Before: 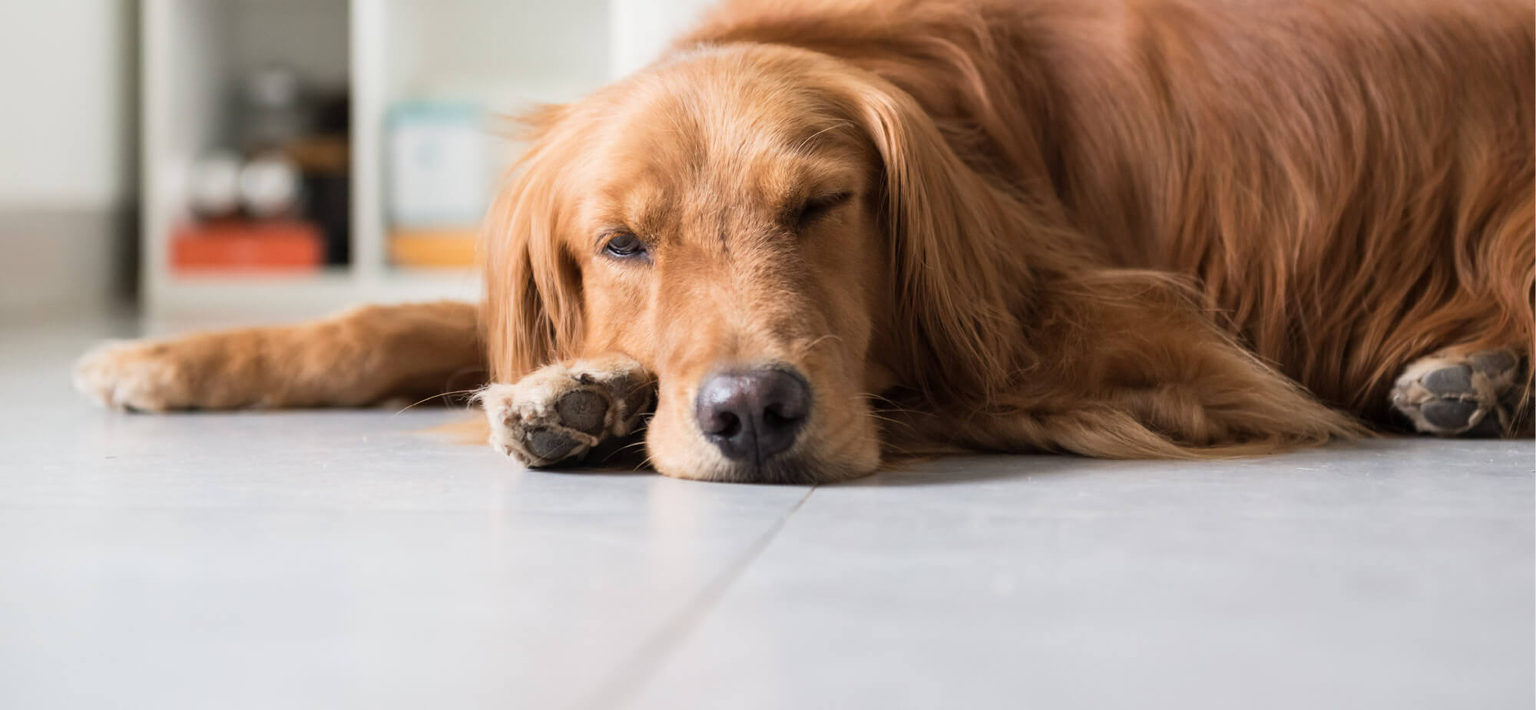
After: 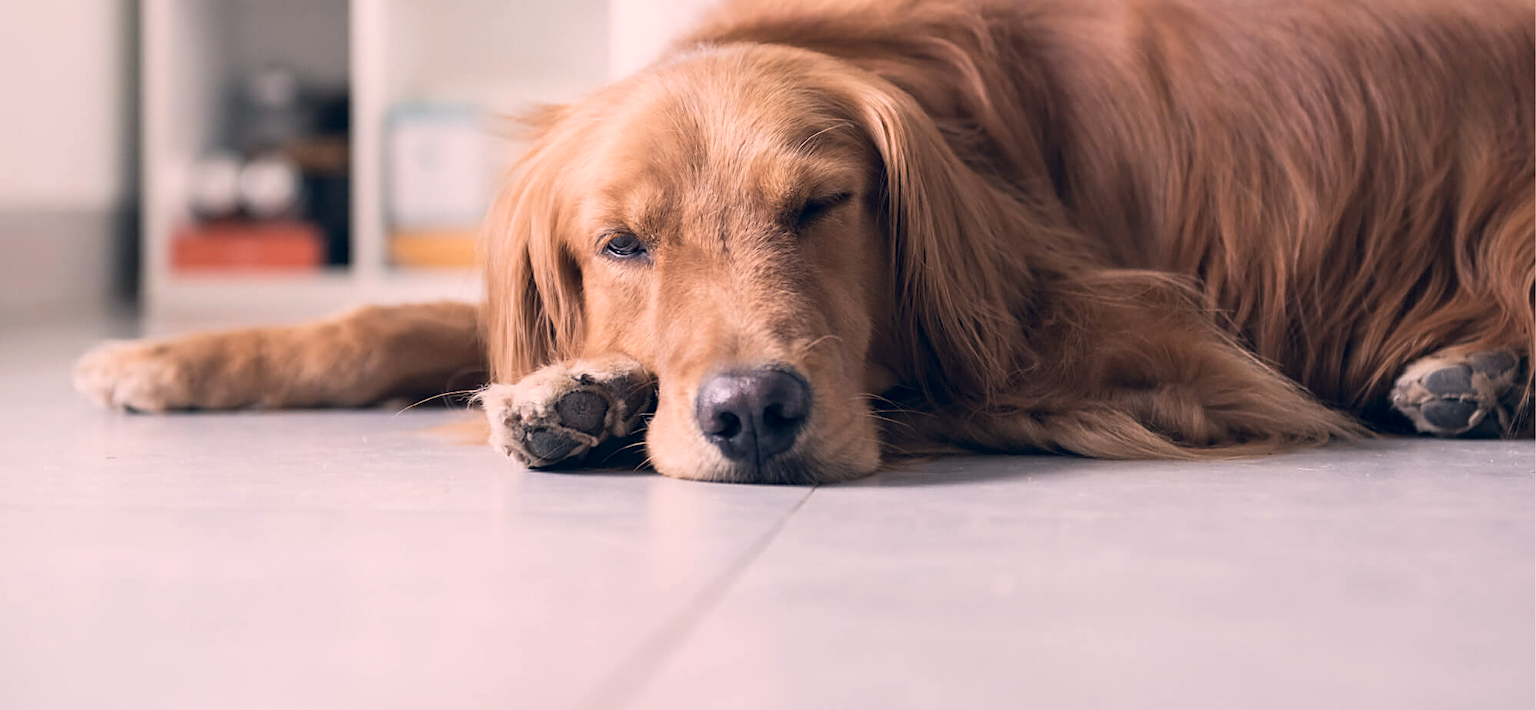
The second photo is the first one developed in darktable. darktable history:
sharpen: on, module defaults
color correction: highlights a* 13.91, highlights b* 5.81, shadows a* -5.11, shadows b* -16.01, saturation 0.841
